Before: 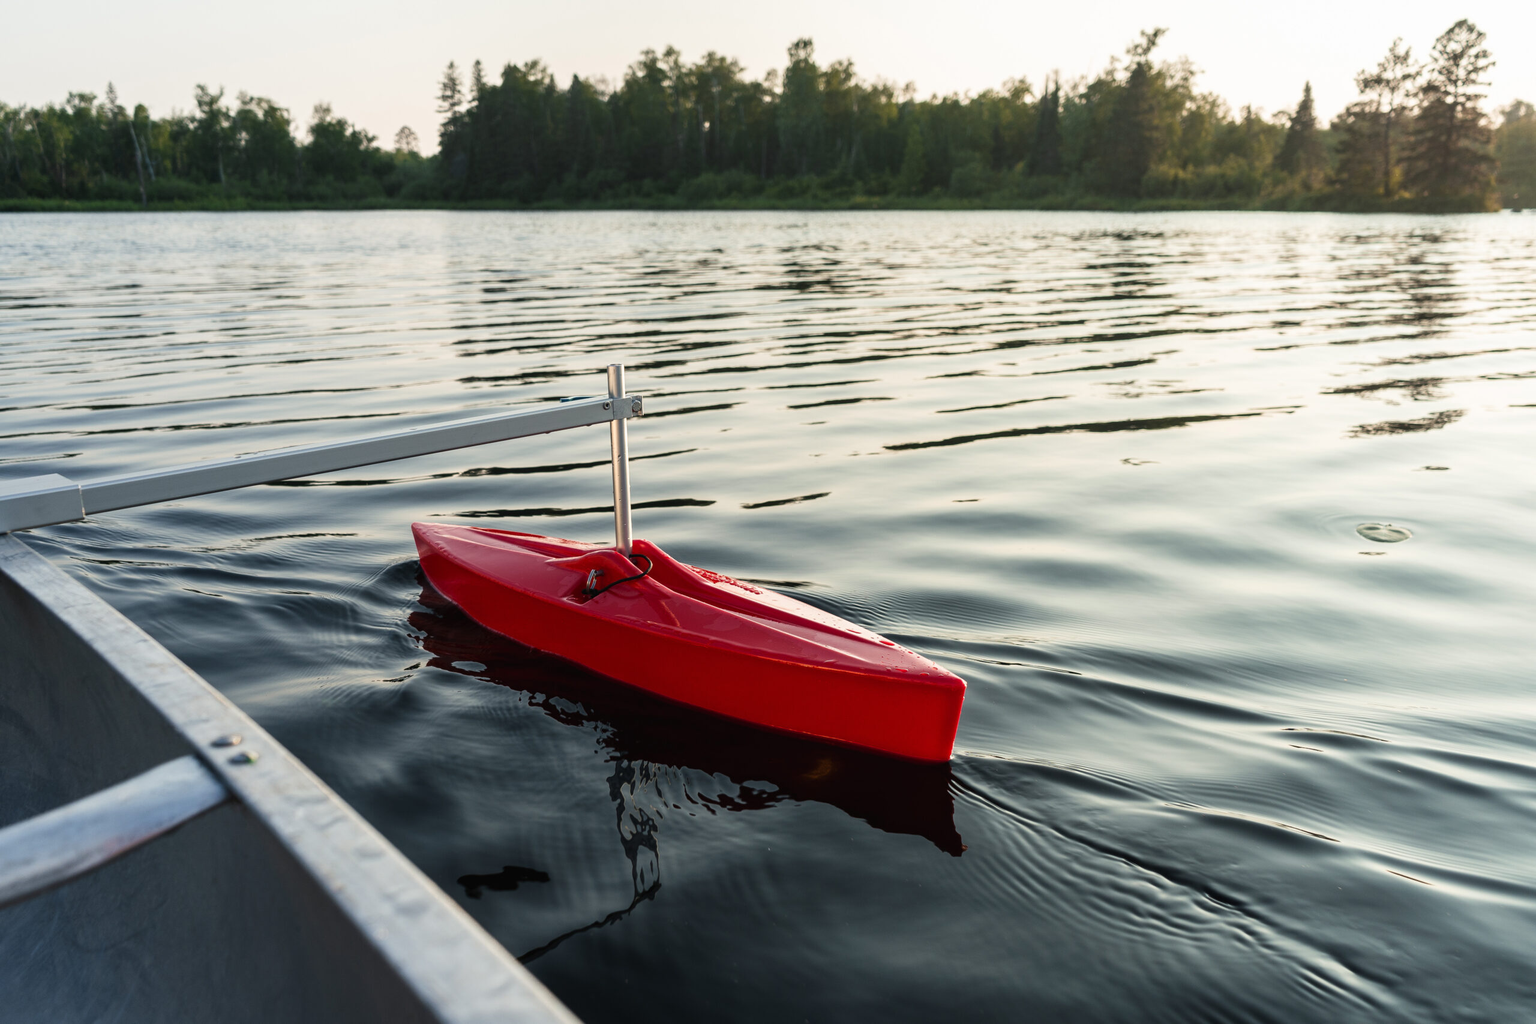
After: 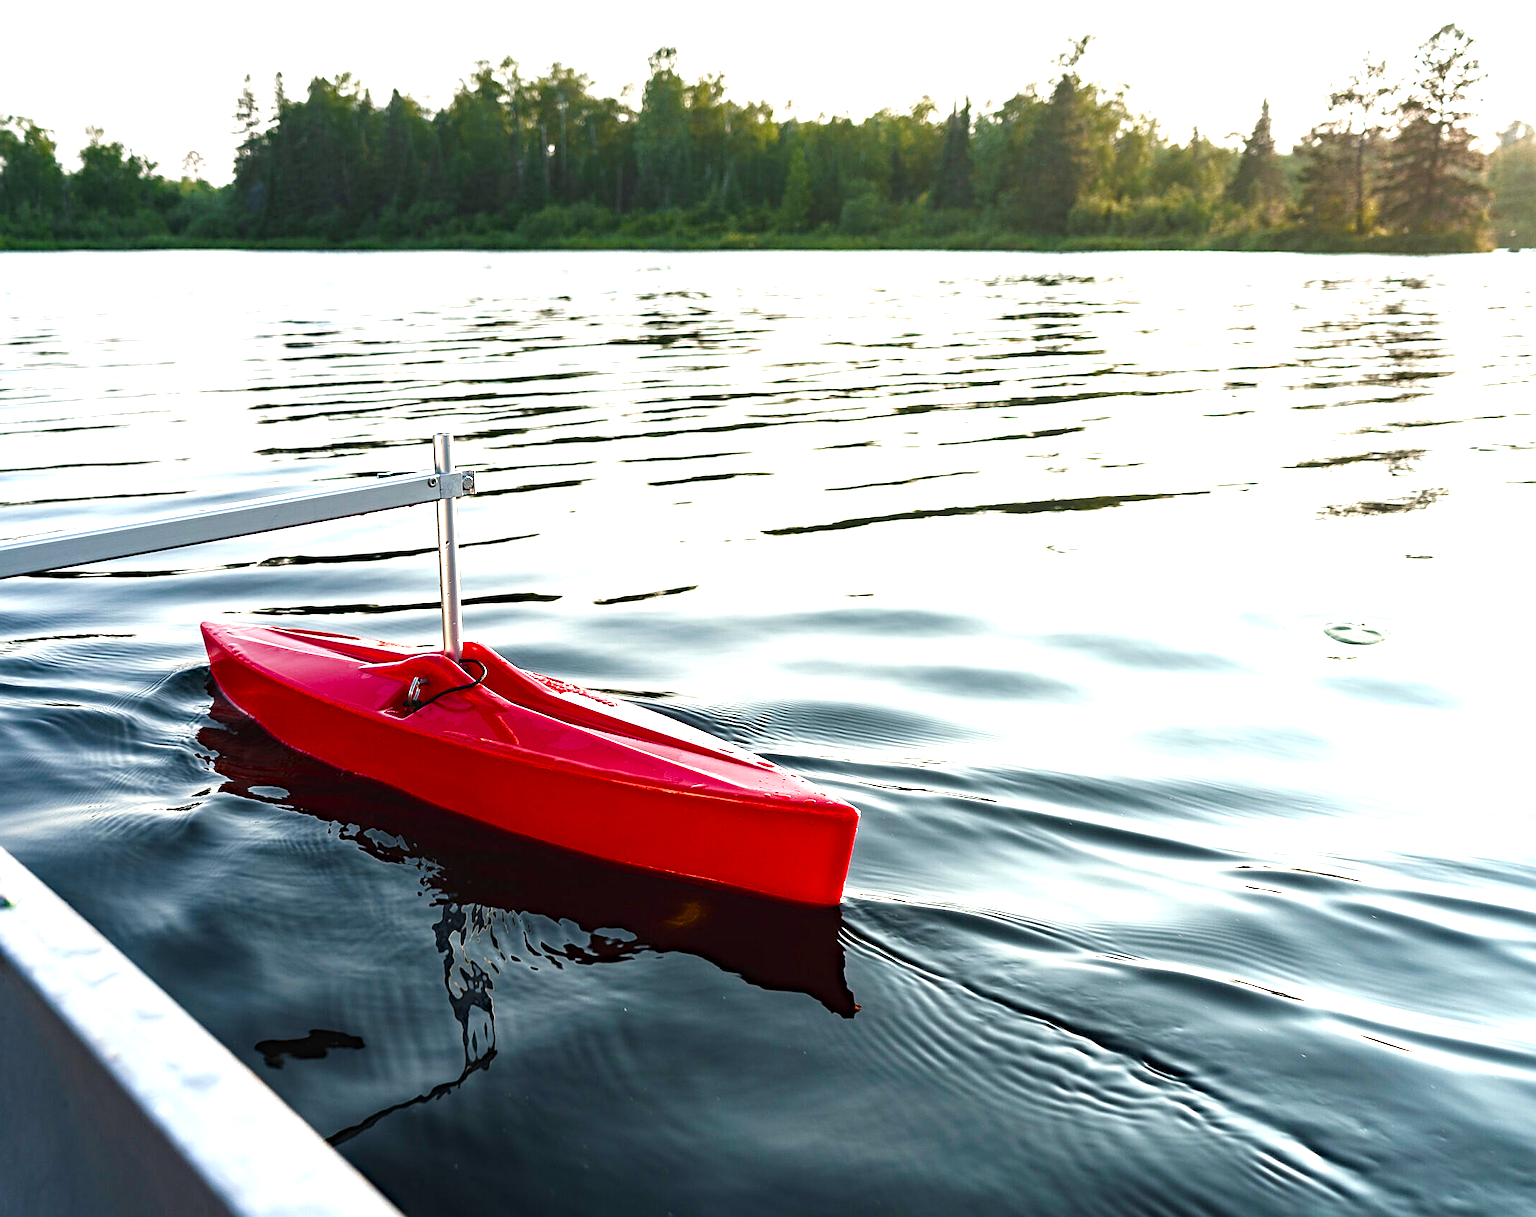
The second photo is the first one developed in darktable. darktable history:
sharpen: amount 0.492
exposure: black level correction 0, exposure 1 EV, compensate exposure bias true, compensate highlight preservation false
crop: left 15.834%
haze removal: compatibility mode true, adaptive false
color balance rgb: shadows lift › hue 86.8°, highlights gain › luminance 16.634%, highlights gain › chroma 2.876%, highlights gain › hue 258.75°, perceptual saturation grading › global saturation 0.913%, perceptual saturation grading › highlights -17.795%, perceptual saturation grading › mid-tones 33.557%, perceptual saturation grading › shadows 50.265%
